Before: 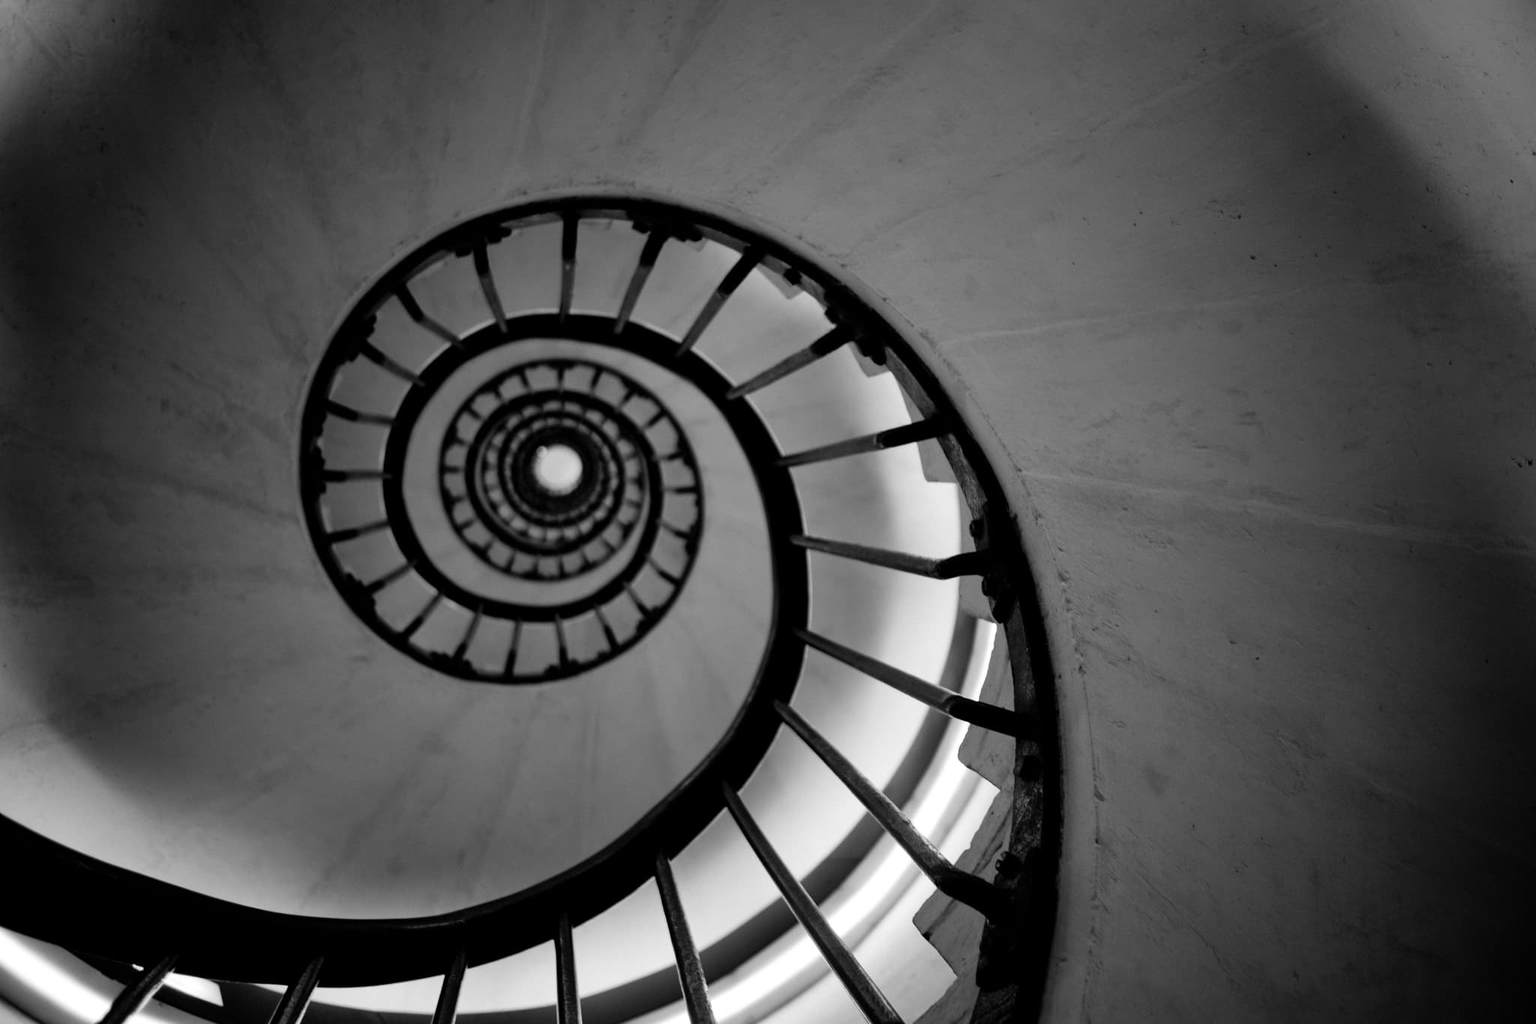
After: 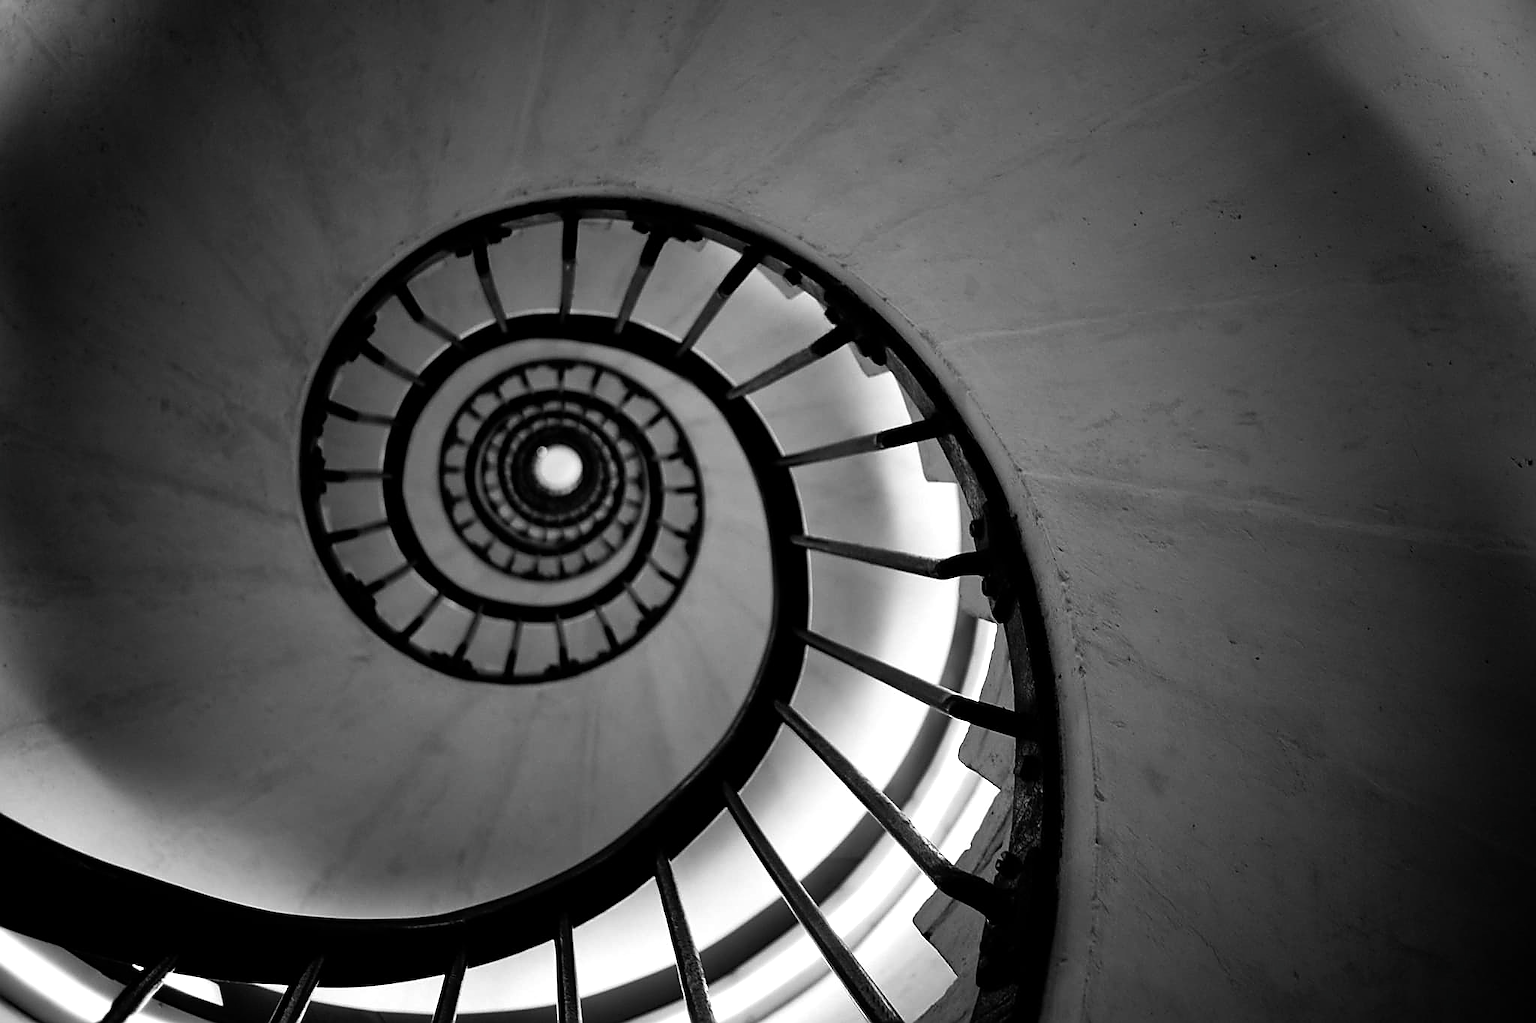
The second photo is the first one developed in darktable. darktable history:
sharpen: radius 1.409, amount 1.24, threshold 0.687
color balance rgb: perceptual saturation grading › global saturation 24.076%, perceptual saturation grading › highlights -24.215%, perceptual saturation grading › mid-tones 24.083%, perceptual saturation grading › shadows 38.945%, perceptual brilliance grading › global brilliance 19.808%, perceptual brilliance grading › shadows -40.487%, global vibrance 16.198%, saturation formula JzAzBz (2021)
